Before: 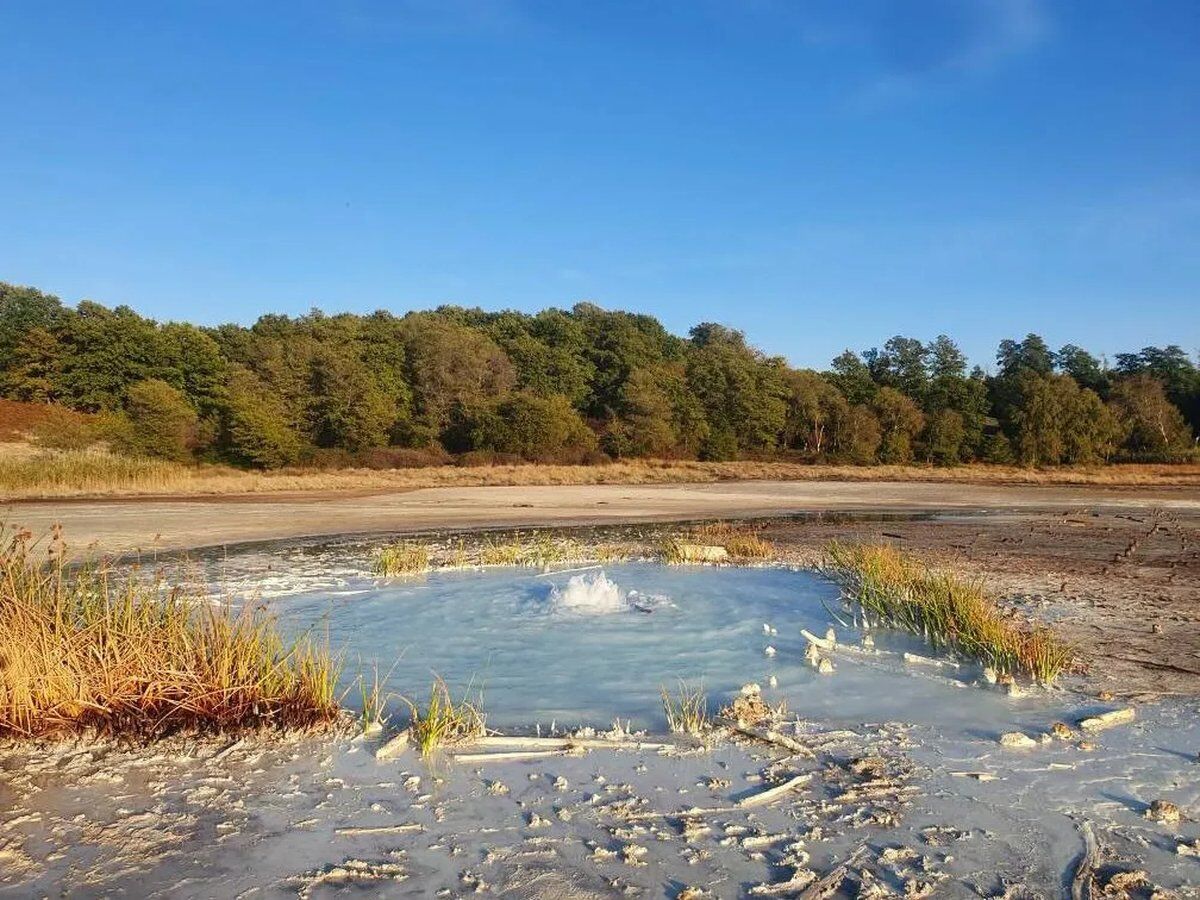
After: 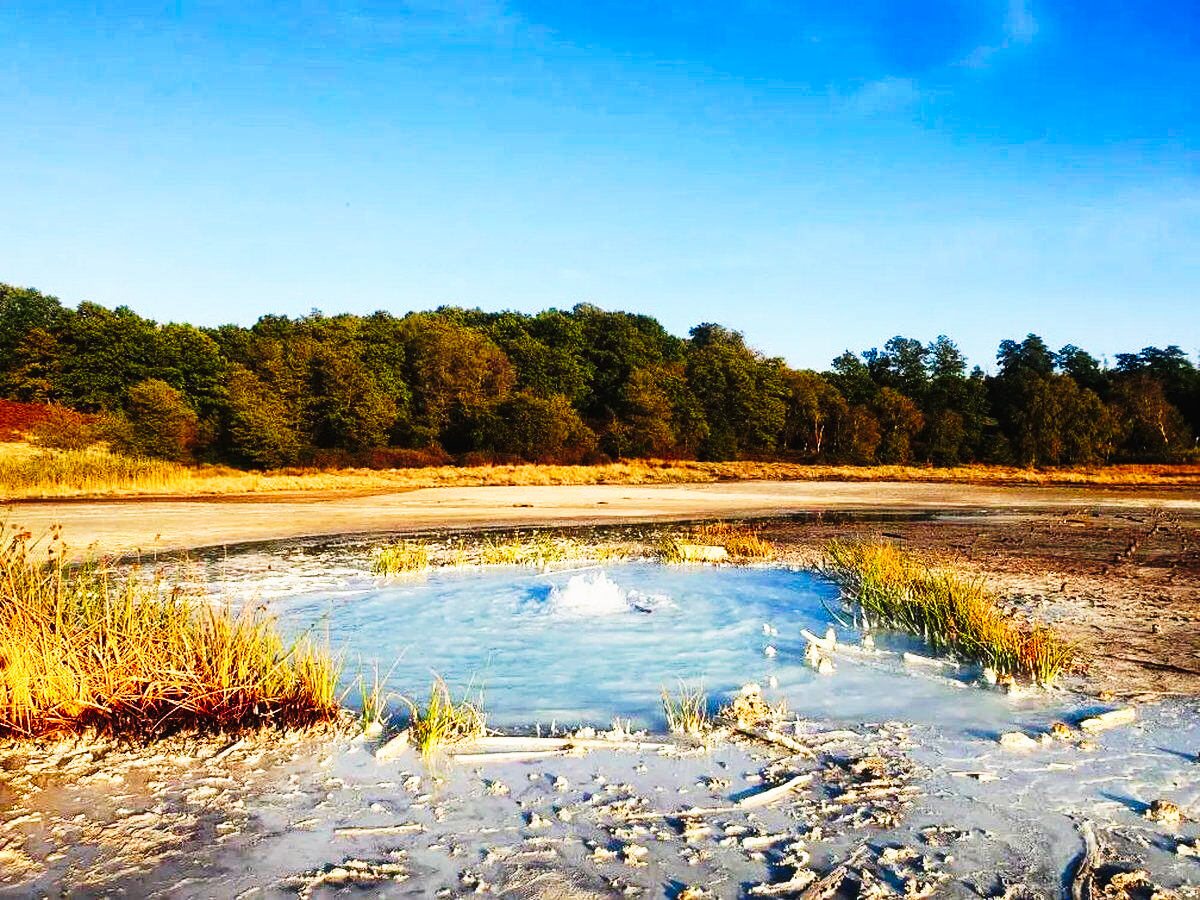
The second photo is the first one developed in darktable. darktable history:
tone curve: curves: ch0 [(0, 0) (0.003, 0.004) (0.011, 0.006) (0.025, 0.008) (0.044, 0.012) (0.069, 0.017) (0.1, 0.021) (0.136, 0.029) (0.177, 0.043) (0.224, 0.062) (0.277, 0.108) (0.335, 0.166) (0.399, 0.301) (0.468, 0.467) (0.543, 0.64) (0.623, 0.803) (0.709, 0.908) (0.801, 0.969) (0.898, 0.988) (1, 1)], preserve colors none
contrast equalizer: octaves 7, y [[0.6 ×6], [0.55 ×6], [0 ×6], [0 ×6], [0 ×6]], mix -0.3
